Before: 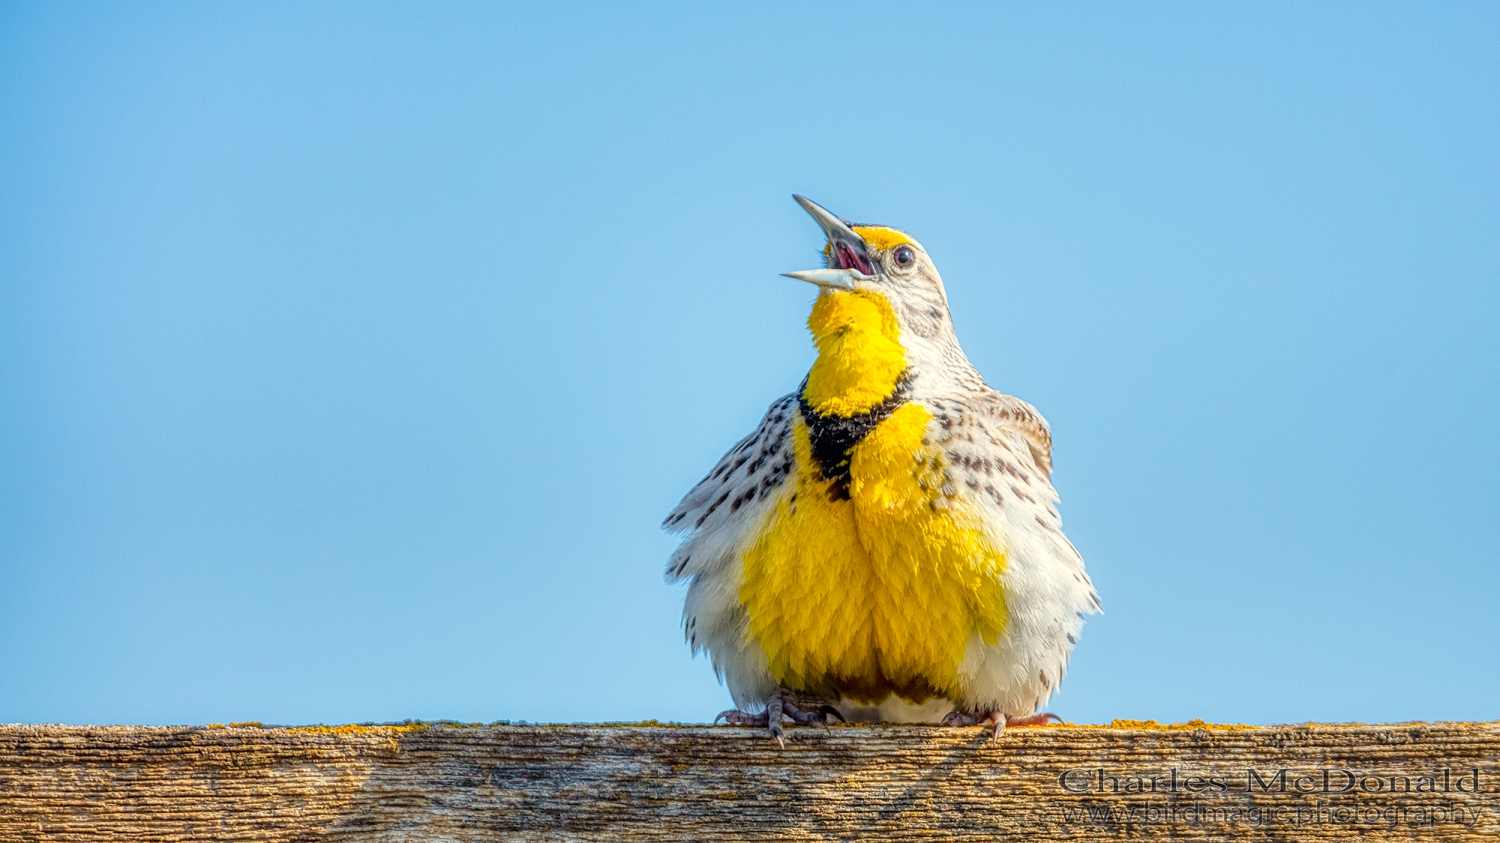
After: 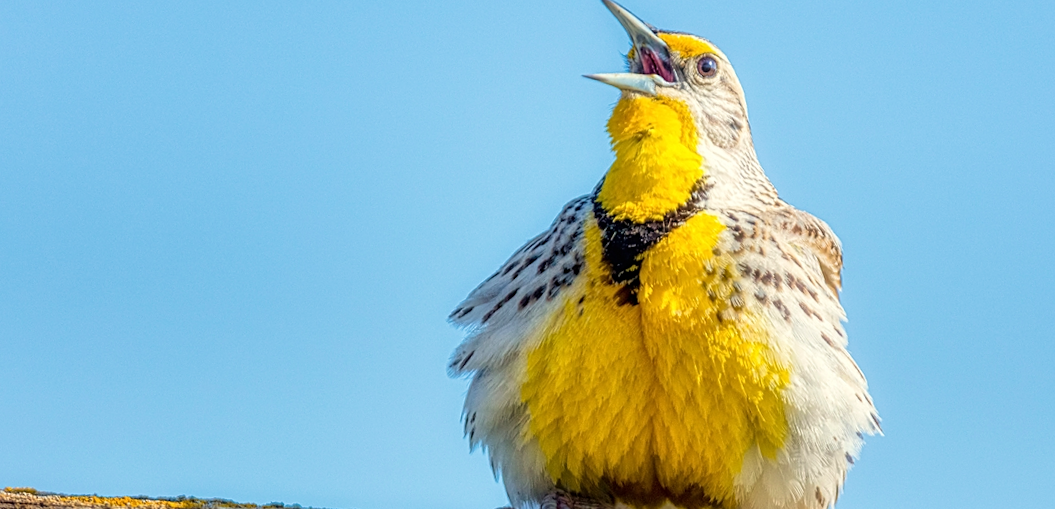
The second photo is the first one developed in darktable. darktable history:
color correction: highlights b* -0.056
velvia: on, module defaults
crop and rotate: angle -3.73°, left 9.734%, top 20.878%, right 11.918%, bottom 11.799%
sharpen: amount 0.217
